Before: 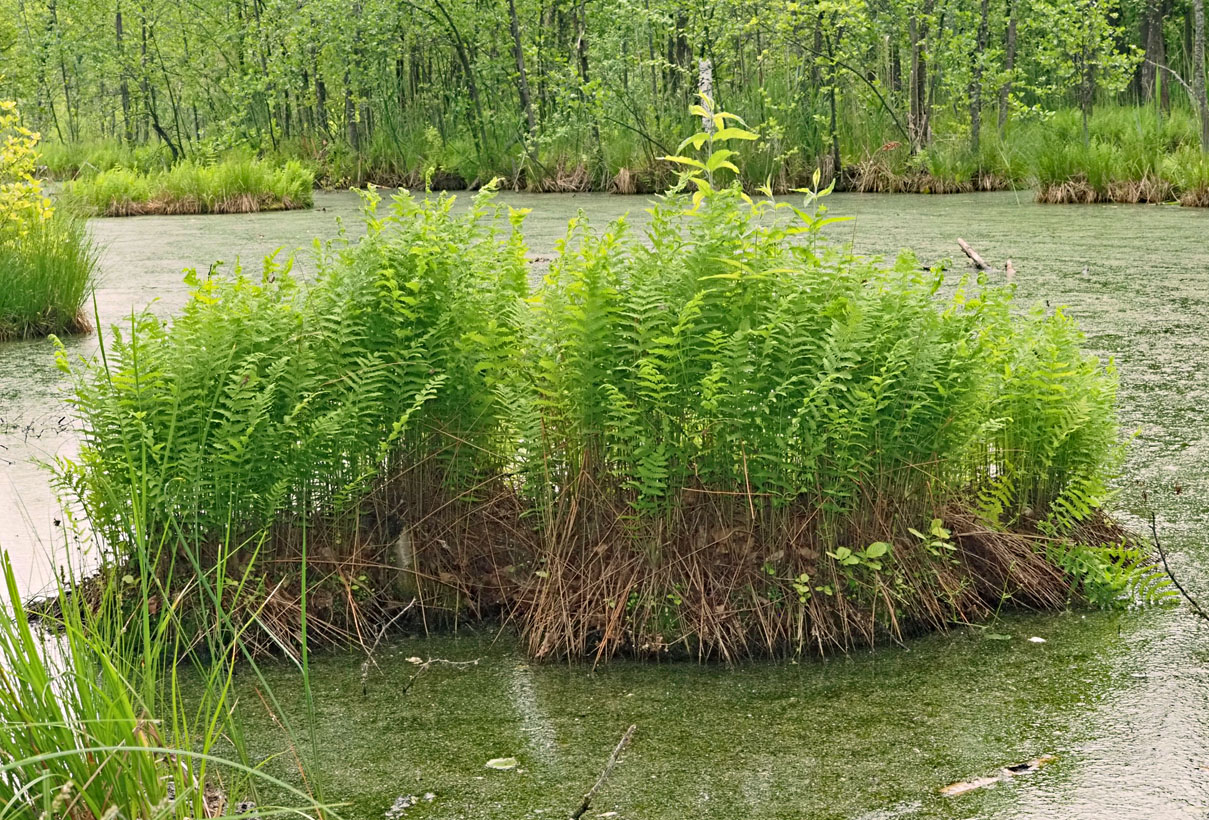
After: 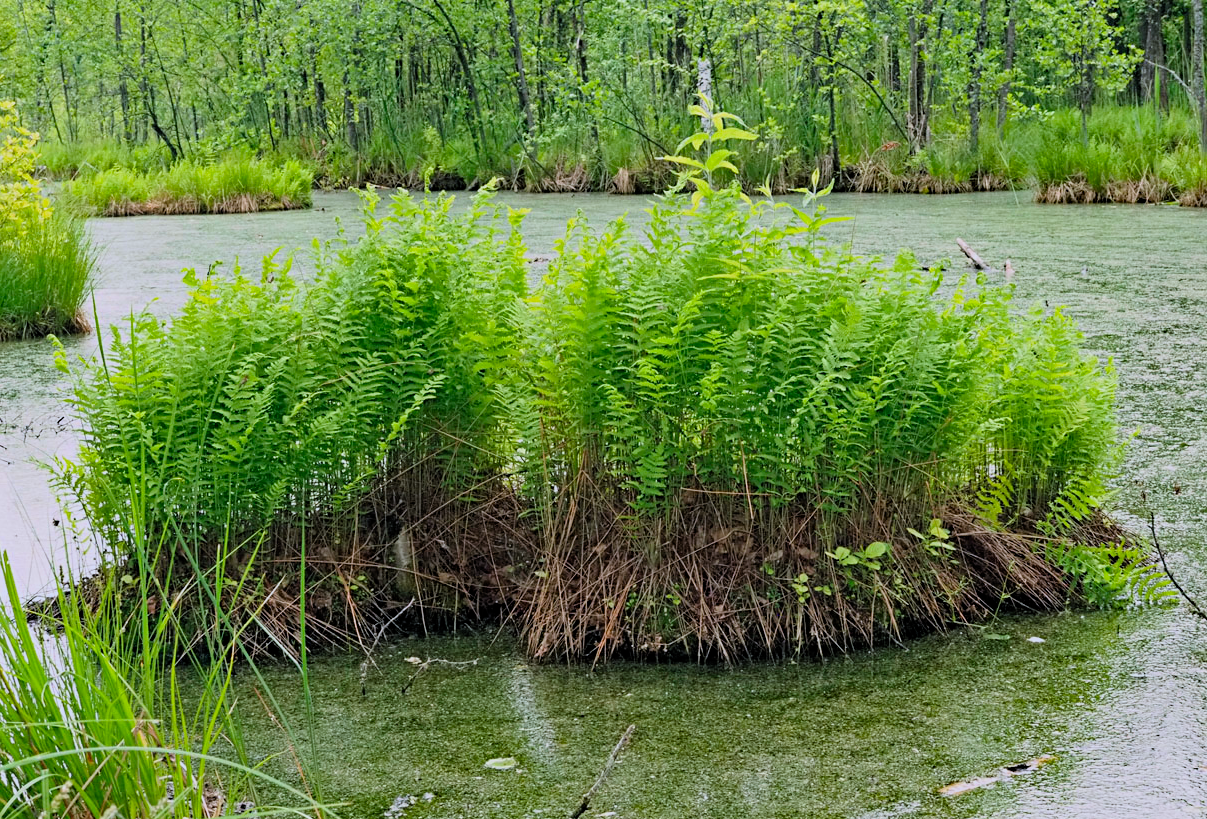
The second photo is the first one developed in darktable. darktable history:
color calibration: illuminant as shot in camera, x 0.37, y 0.382, temperature 4315.63 K
filmic rgb: black relative exposure -7.75 EV, white relative exposure 4.41 EV, target black luminance 0%, hardness 3.75, latitude 50.86%, contrast 1.076, highlights saturation mix 9.76%, shadows ↔ highlights balance -0.282%, color science v4 (2020), iterations of high-quality reconstruction 0
crop and rotate: left 0.139%, bottom 0.005%
